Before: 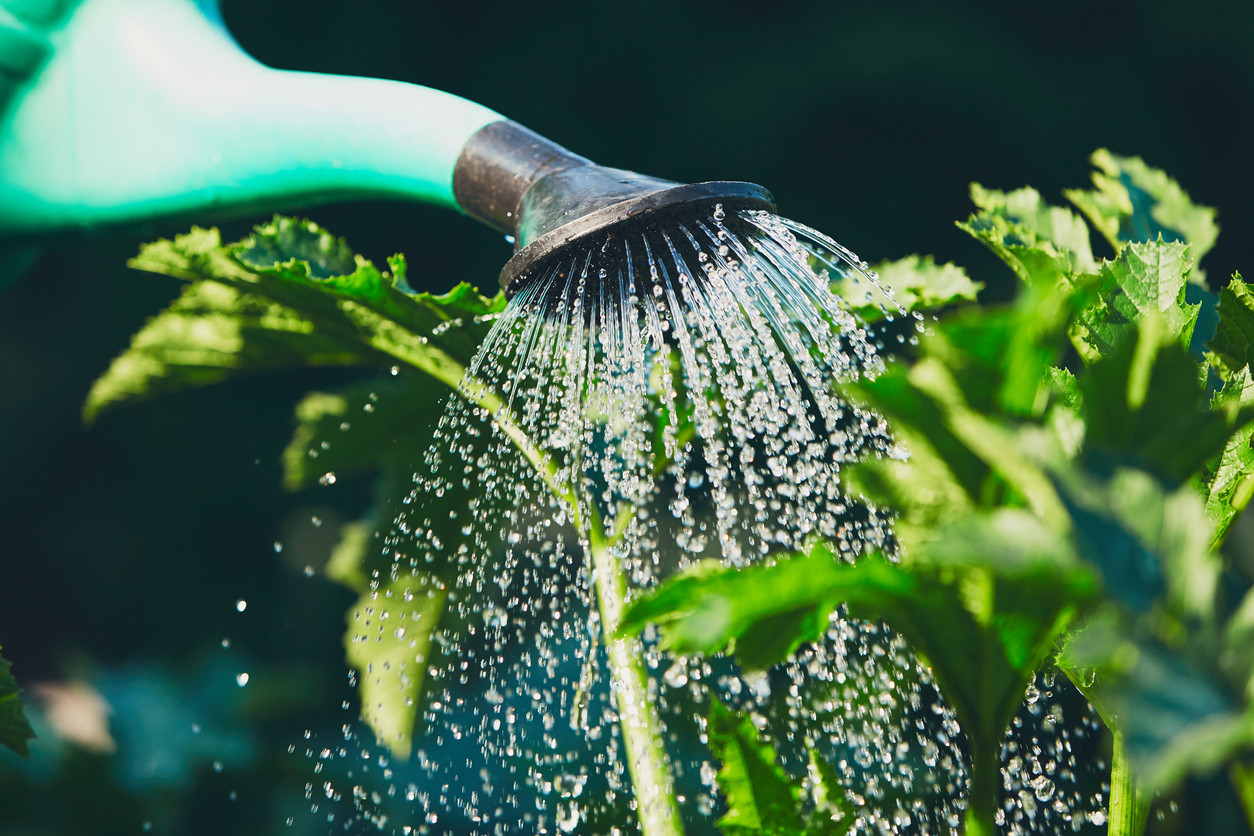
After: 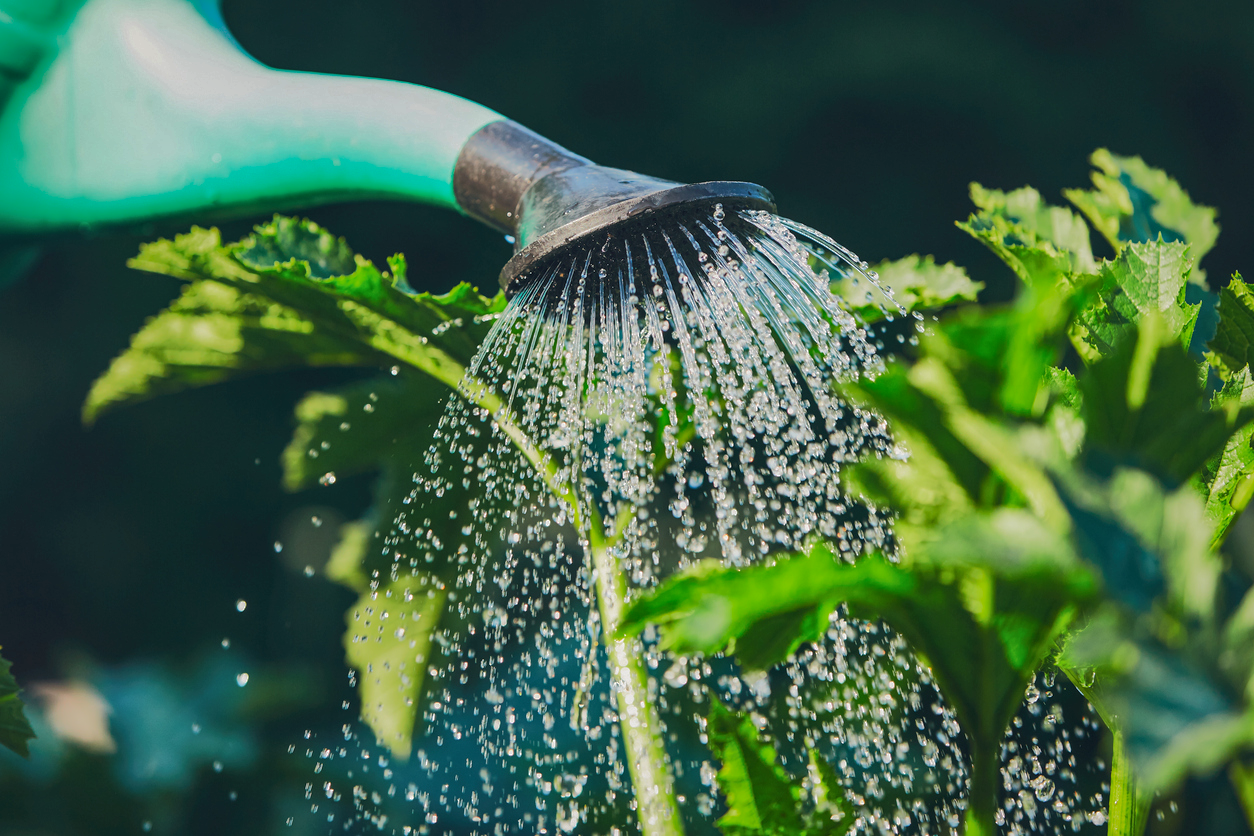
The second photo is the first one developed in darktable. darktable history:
shadows and highlights: shadows 25.37, highlights -69.65
local contrast: on, module defaults
